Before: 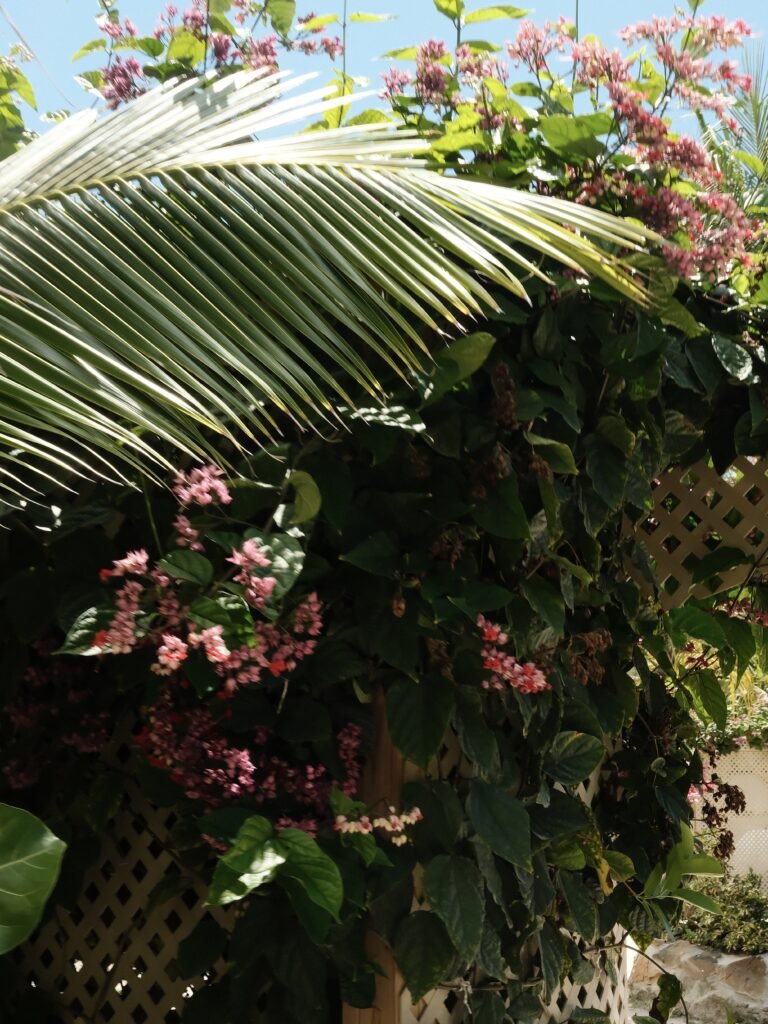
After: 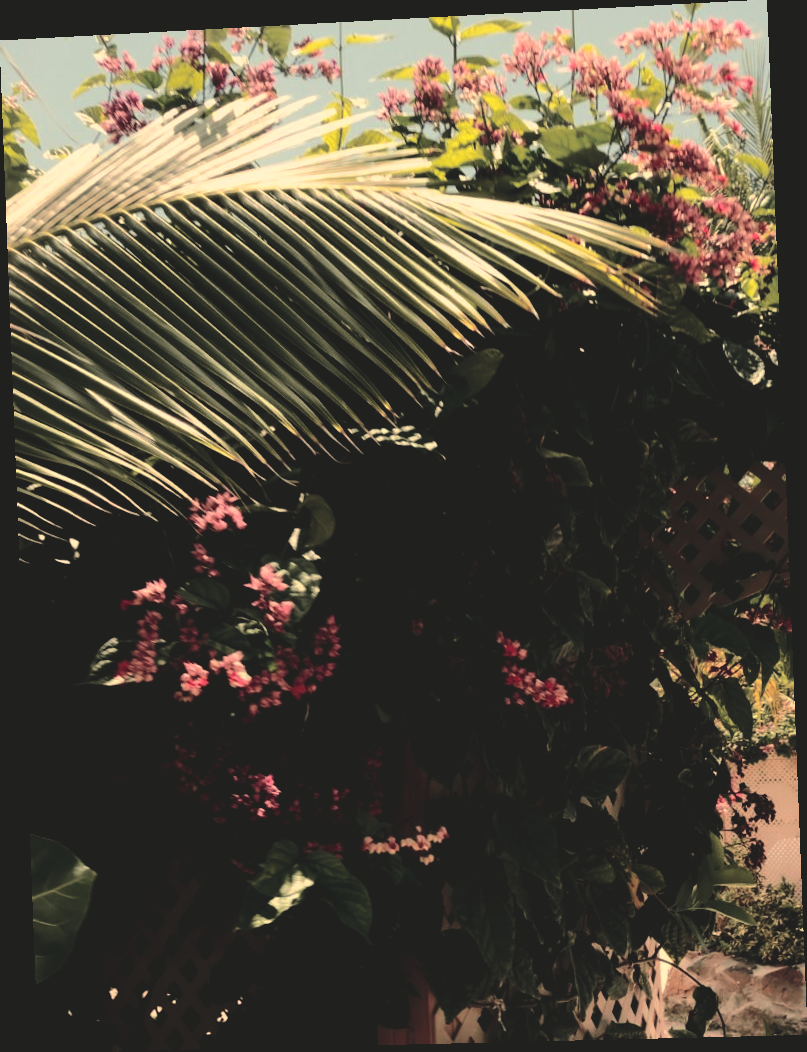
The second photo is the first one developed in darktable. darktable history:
exposure: black level correction 0.016, exposure -0.009 EV, compensate highlight preservation false
white balance: red 1.123, blue 0.83
tone curve: curves: ch0 [(0, 0) (0.058, 0.022) (0.265, 0.208) (0.41, 0.417) (0.485, 0.524) (0.638, 0.673) (0.845, 0.828) (0.994, 0.964)]; ch1 [(0, 0) (0.136, 0.146) (0.317, 0.34) (0.382, 0.408) (0.469, 0.482) (0.498, 0.497) (0.557, 0.573) (0.644, 0.643) (0.725, 0.765) (1, 1)]; ch2 [(0, 0) (0.352, 0.403) (0.45, 0.469) (0.502, 0.504) (0.54, 0.524) (0.592, 0.566) (0.638, 0.599) (1, 1)], color space Lab, independent channels, preserve colors none
rgb curve: curves: ch0 [(0, 0.186) (0.314, 0.284) (0.775, 0.708) (1, 1)], compensate middle gray true, preserve colors none
rotate and perspective: rotation -2.22°, lens shift (horizontal) -0.022, automatic cropping off
